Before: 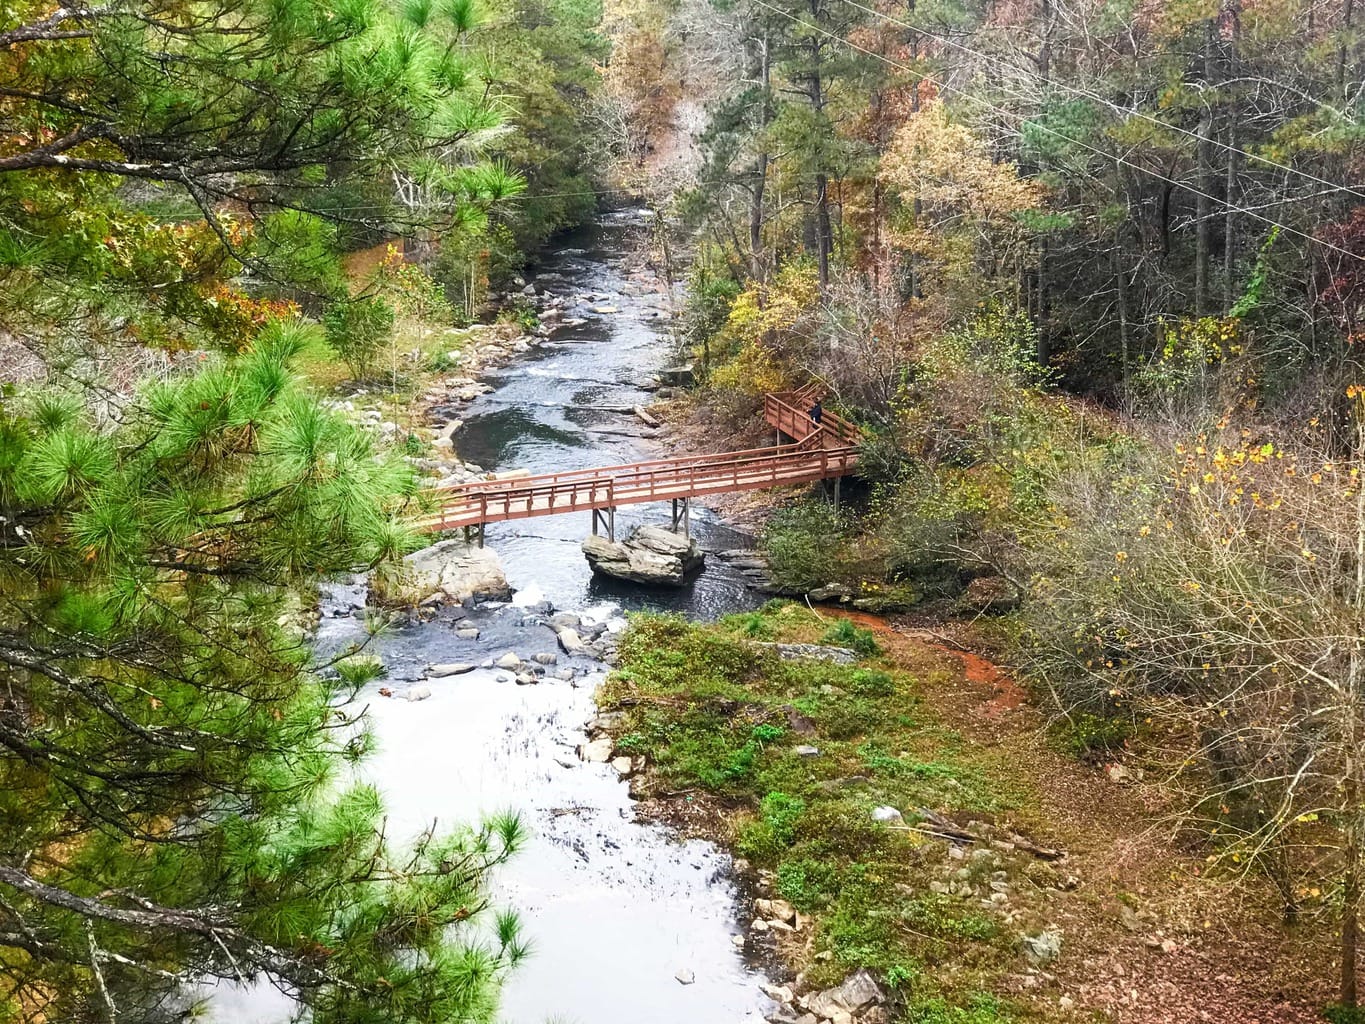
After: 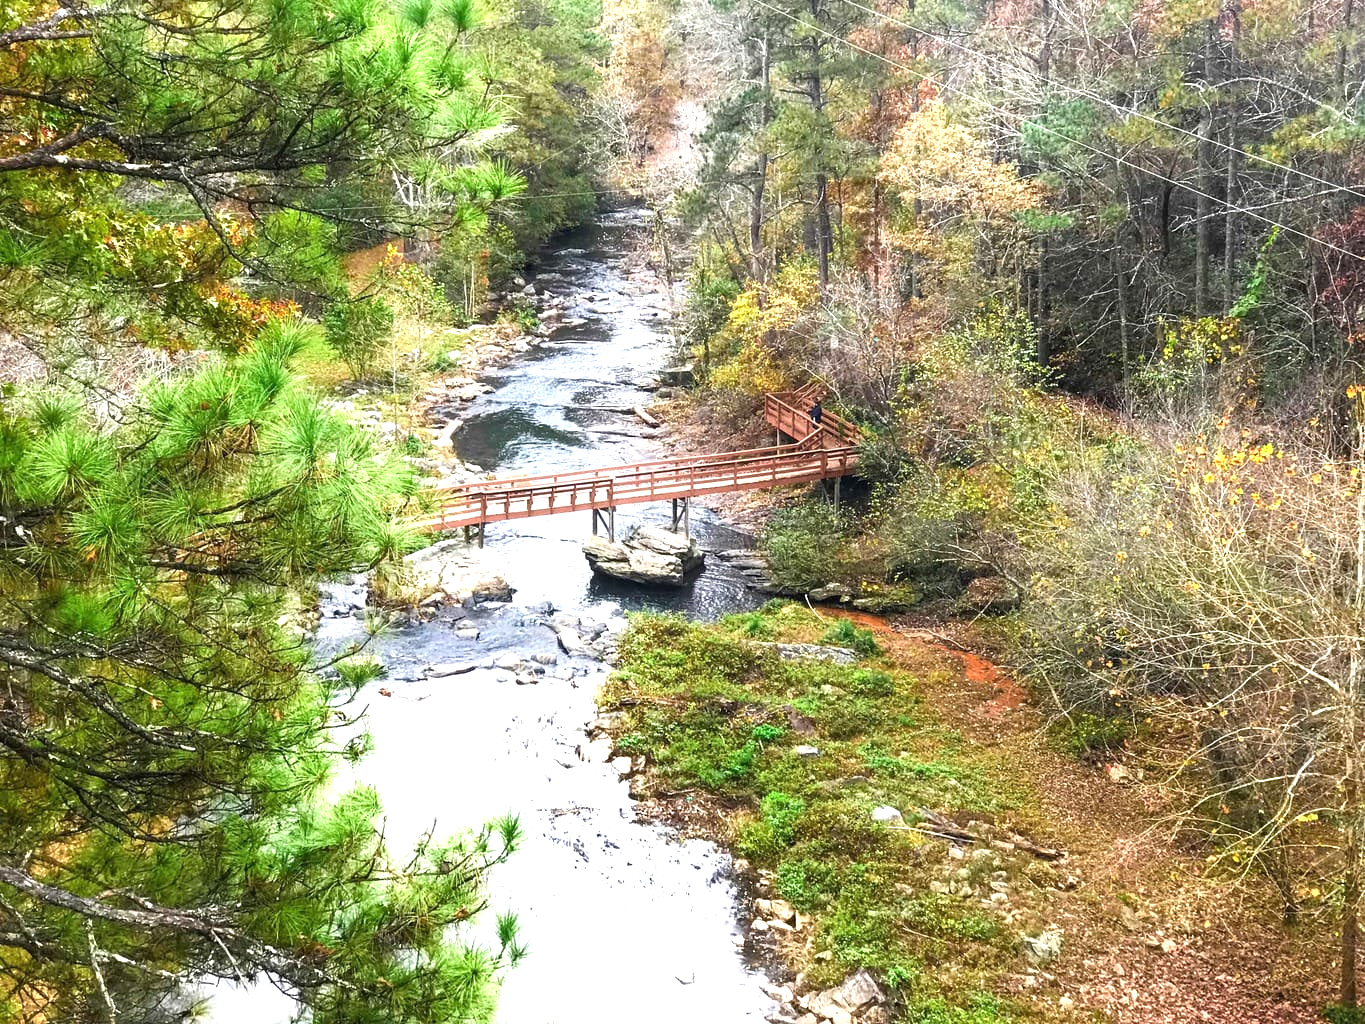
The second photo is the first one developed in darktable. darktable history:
exposure: black level correction 0, exposure 0.699 EV, compensate highlight preservation false
